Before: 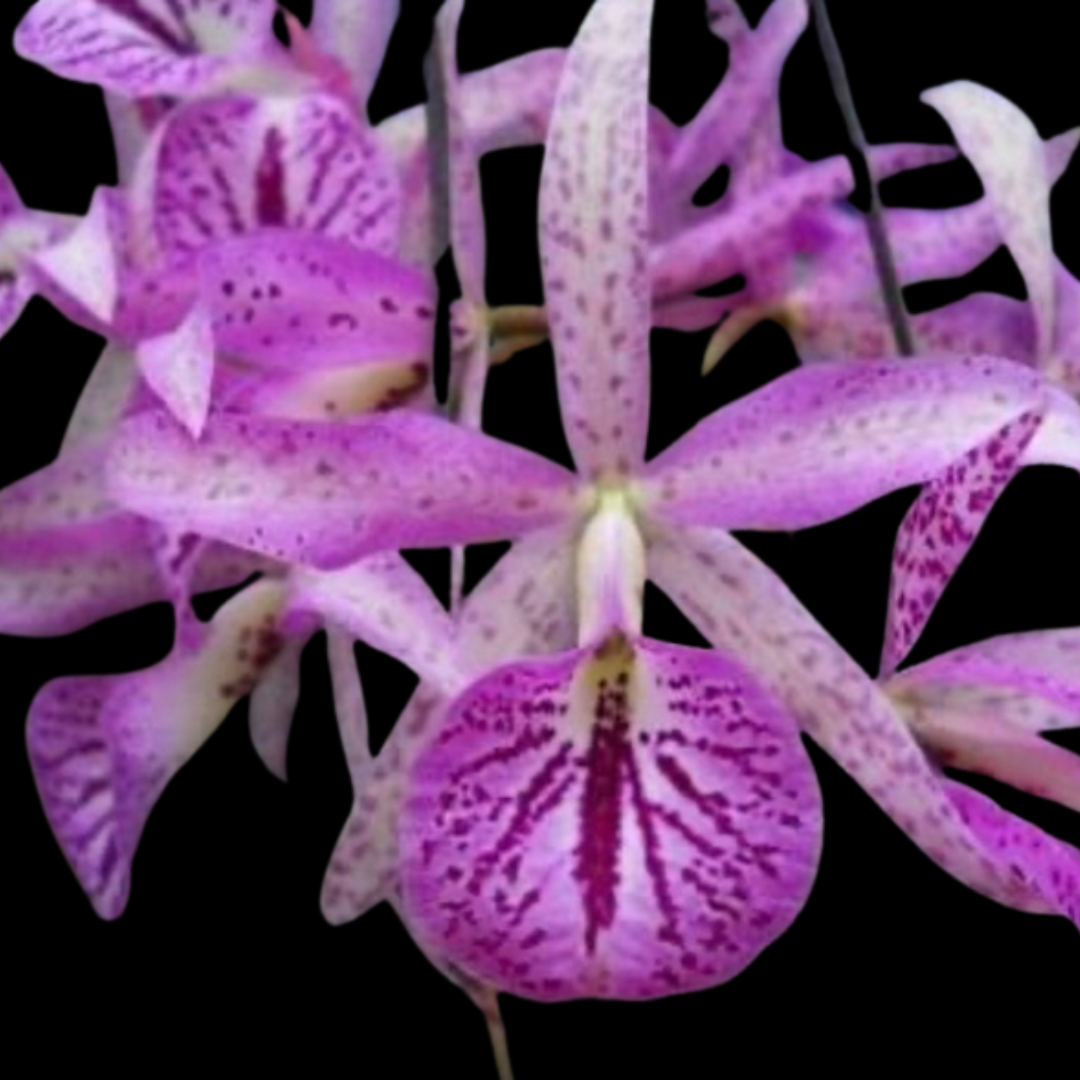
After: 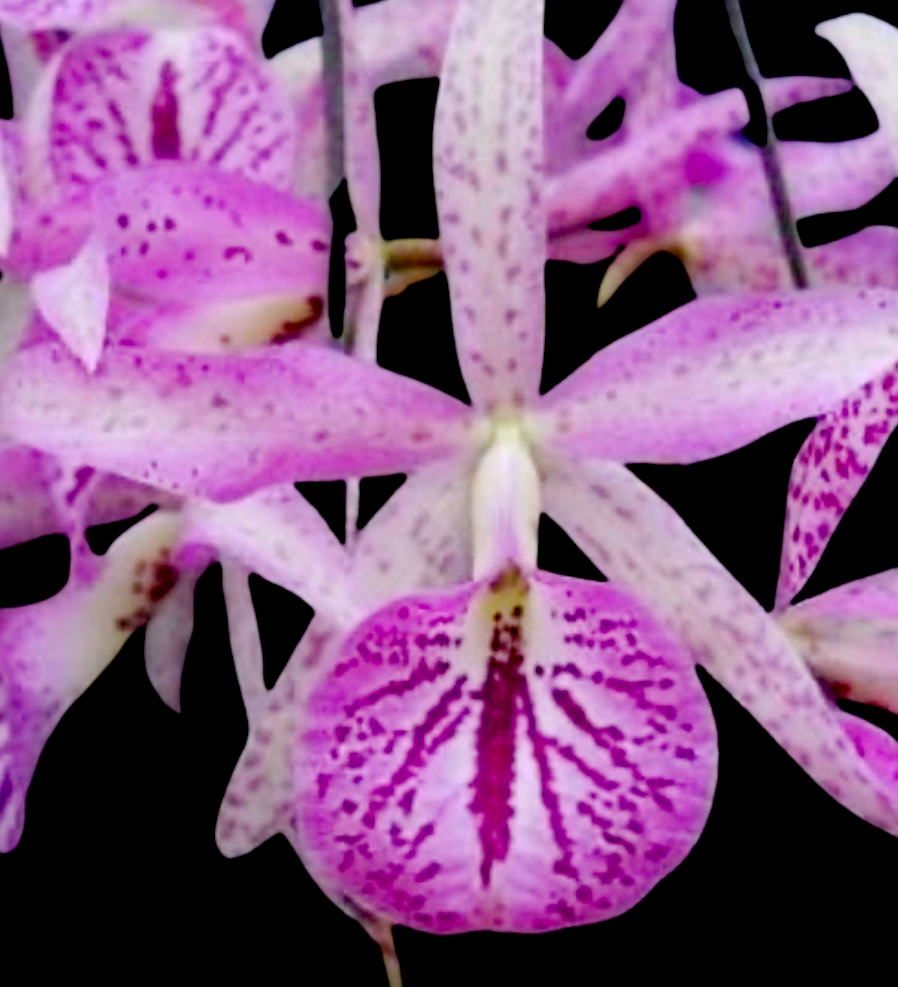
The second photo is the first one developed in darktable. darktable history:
base curve: curves: ch0 [(0, 0) (0.158, 0.273) (0.879, 0.895) (1, 1)], preserve colors none
exposure: black level correction 0.013, compensate highlight preservation false
crop: left 9.806%, top 6.235%, right 6.981%, bottom 2.353%
sharpen: on, module defaults
